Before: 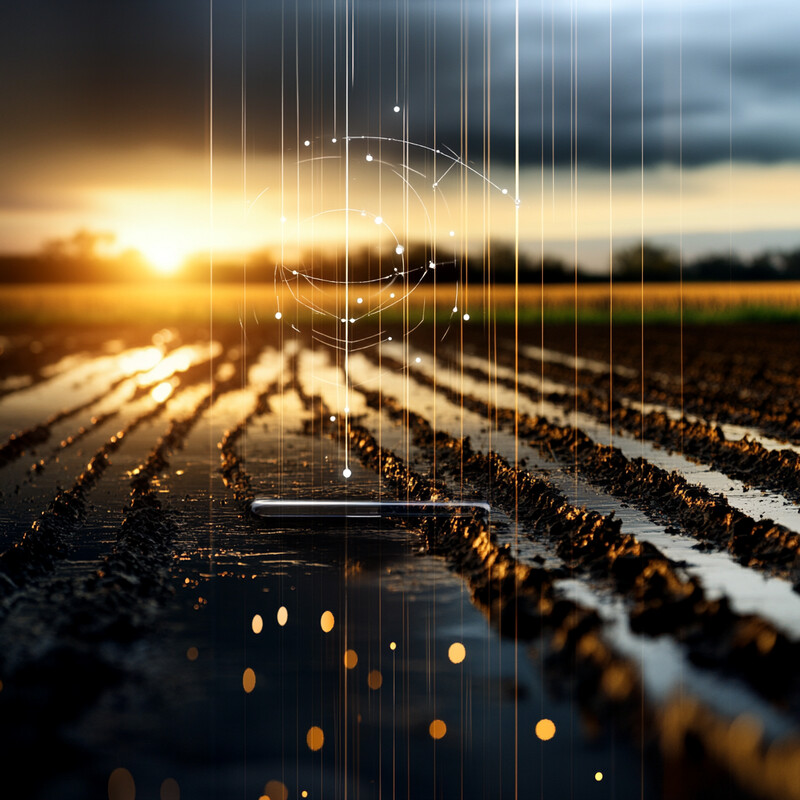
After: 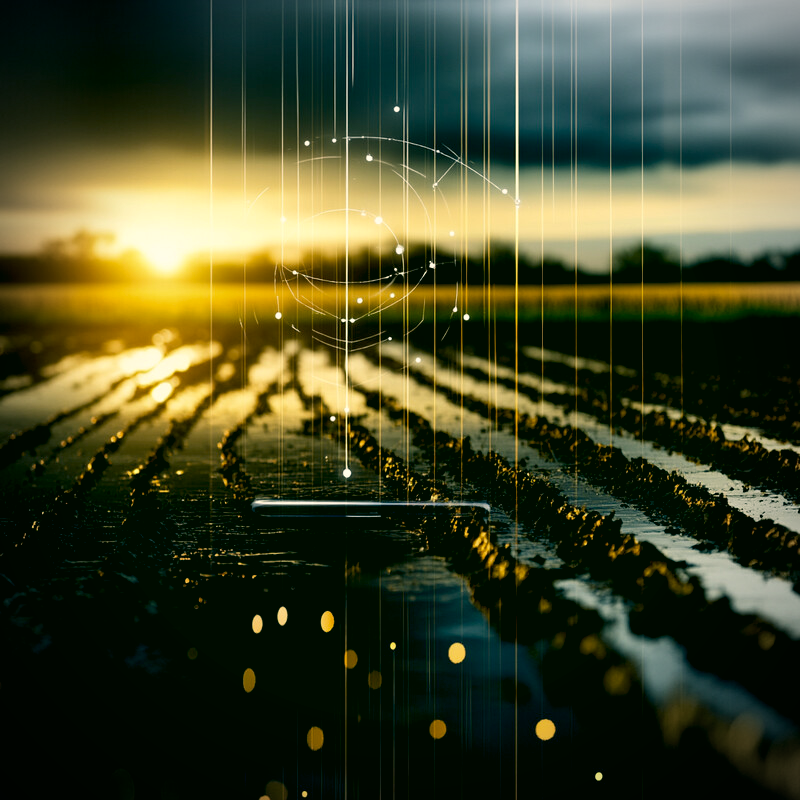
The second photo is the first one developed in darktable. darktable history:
exposure: black level correction 0.01, exposure 0.01 EV, compensate exposure bias true, compensate highlight preservation false
color balance rgb: power › luminance -7.616%, power › chroma 1.117%, power › hue 215.83°, linear chroma grading › global chroma 14.397%, perceptual saturation grading › global saturation 0.354%, global vibrance 20%
vignetting: fall-off radius 59.78%, automatic ratio true, unbound false
contrast brightness saturation: contrast 0.059, brightness -0.009, saturation -0.226
color correction: highlights a* 5.09, highlights b* 24.51, shadows a* -15.63, shadows b* 3.78
color calibration: x 0.37, y 0.382, temperature 4313.15 K
